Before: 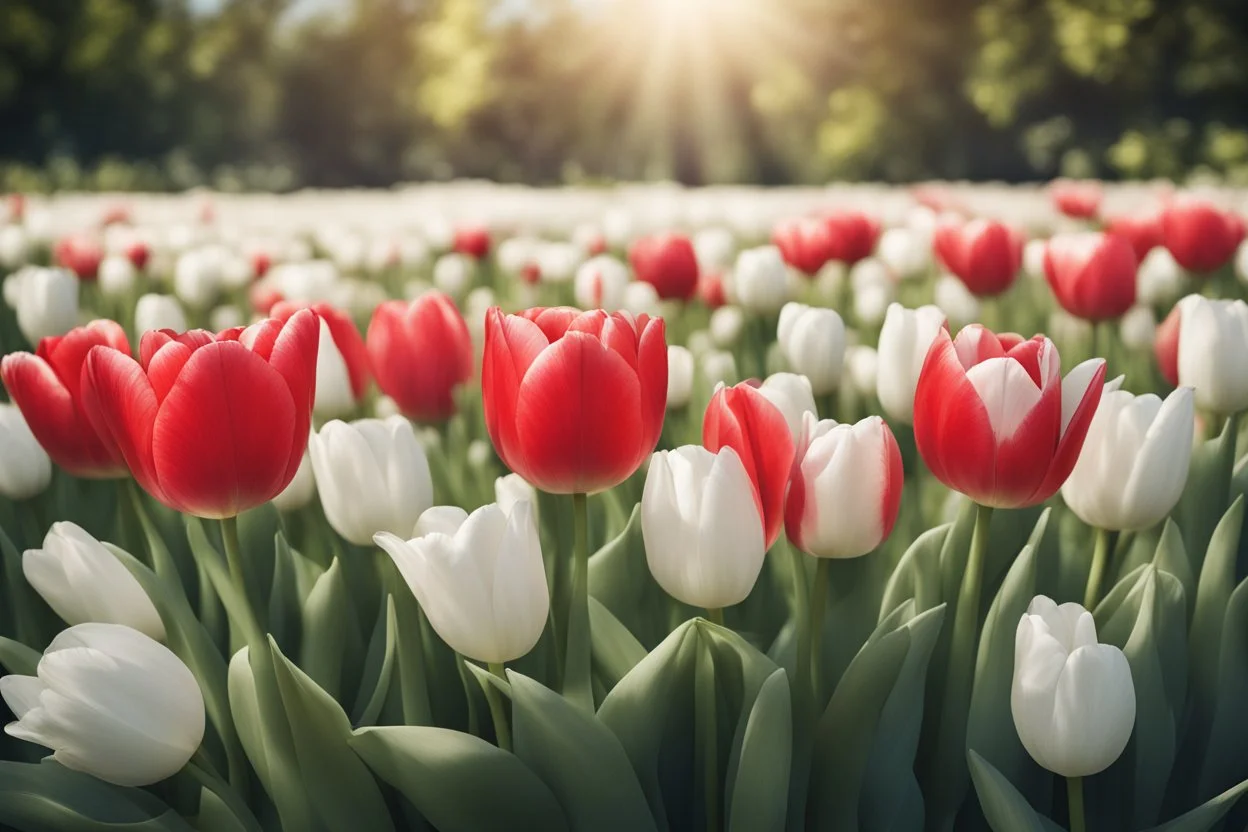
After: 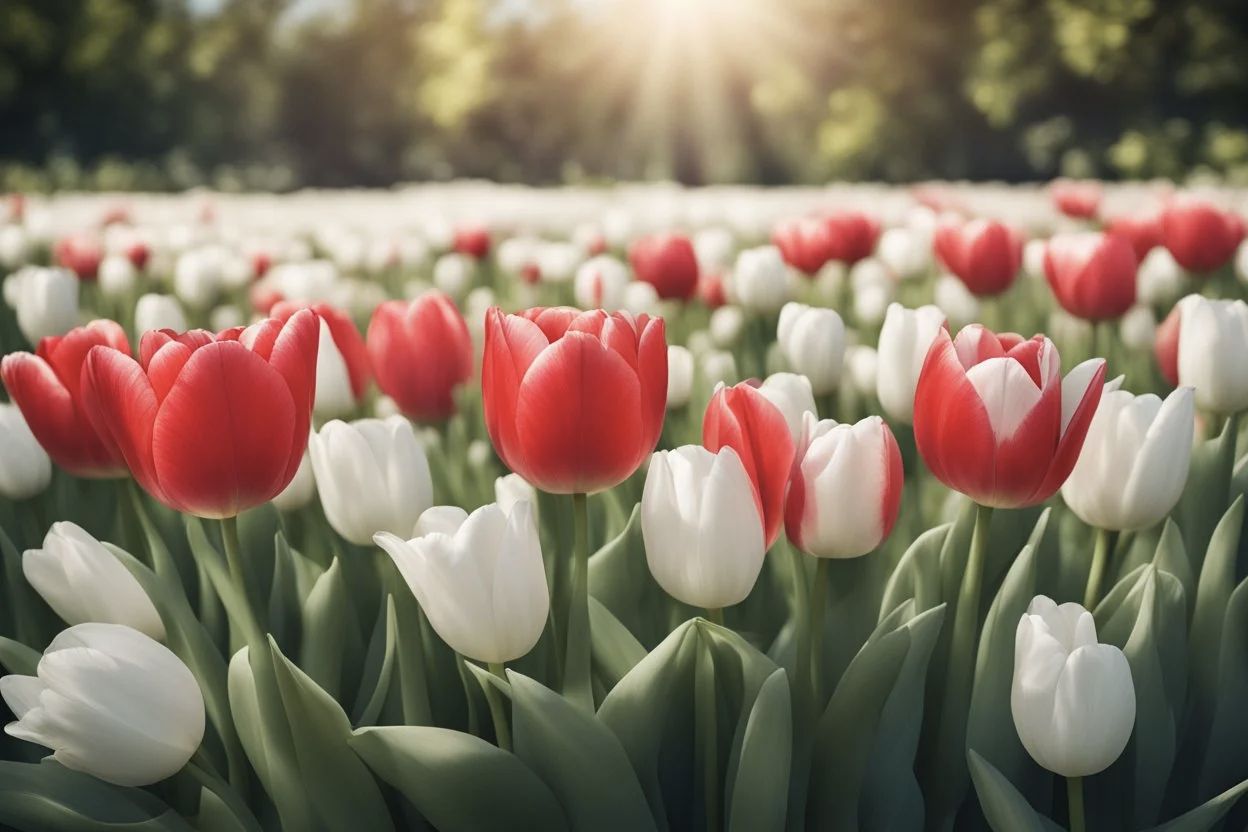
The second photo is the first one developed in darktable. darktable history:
color correction: saturation 0.85
